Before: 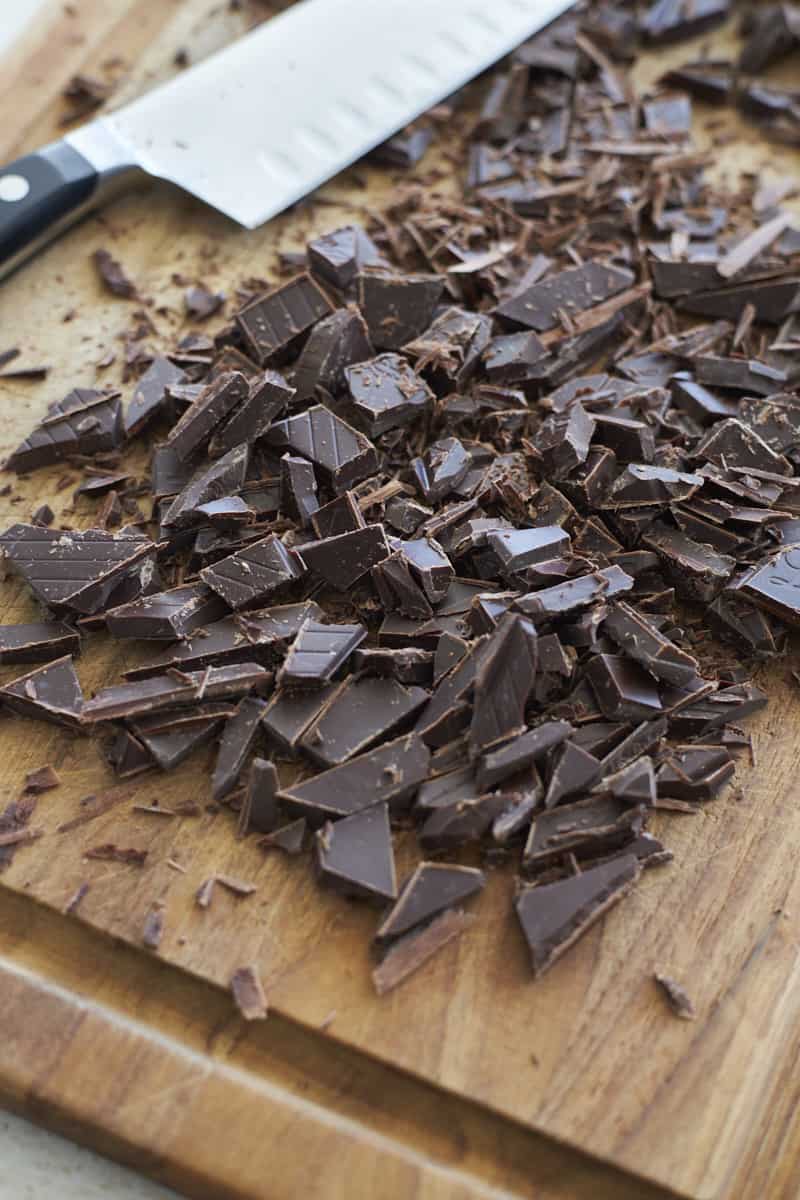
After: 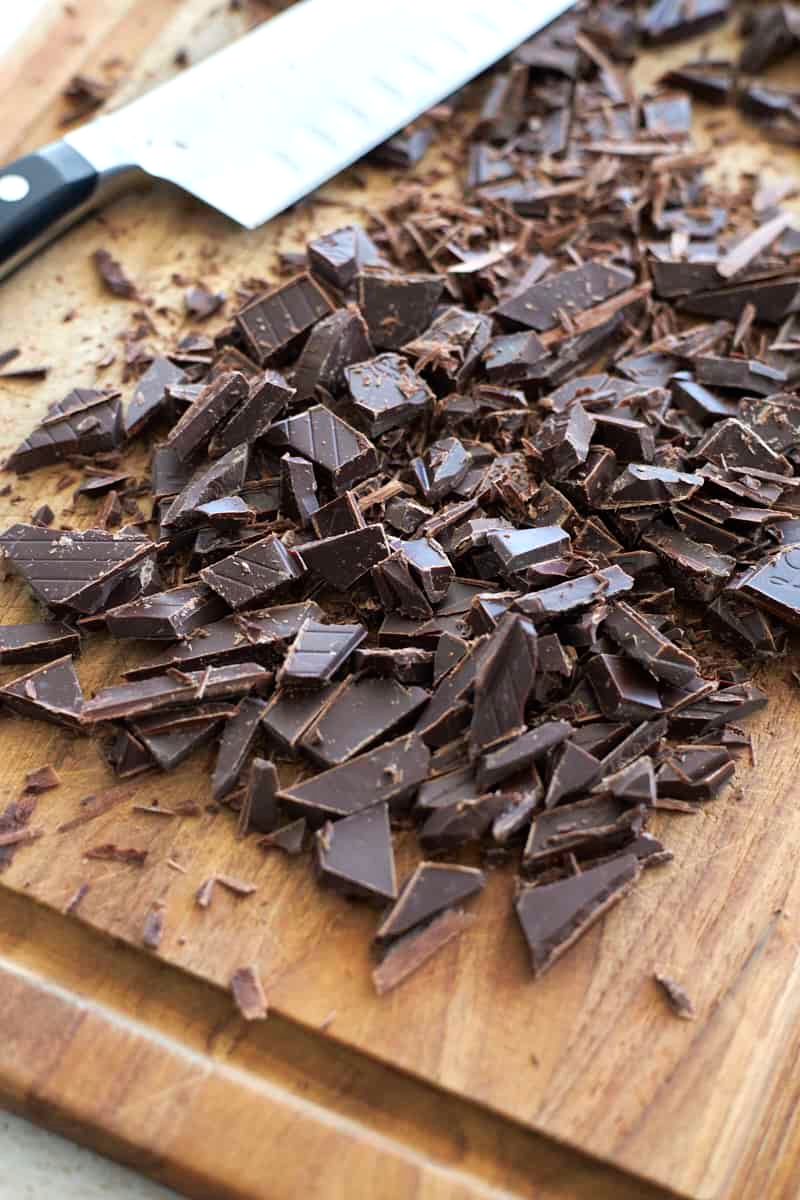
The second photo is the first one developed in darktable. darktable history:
tone equalizer: -8 EV -0.416 EV, -7 EV -0.369 EV, -6 EV -0.315 EV, -5 EV -0.242 EV, -3 EV 0.238 EV, -2 EV 0.355 EV, -1 EV 0.397 EV, +0 EV 0.392 EV
